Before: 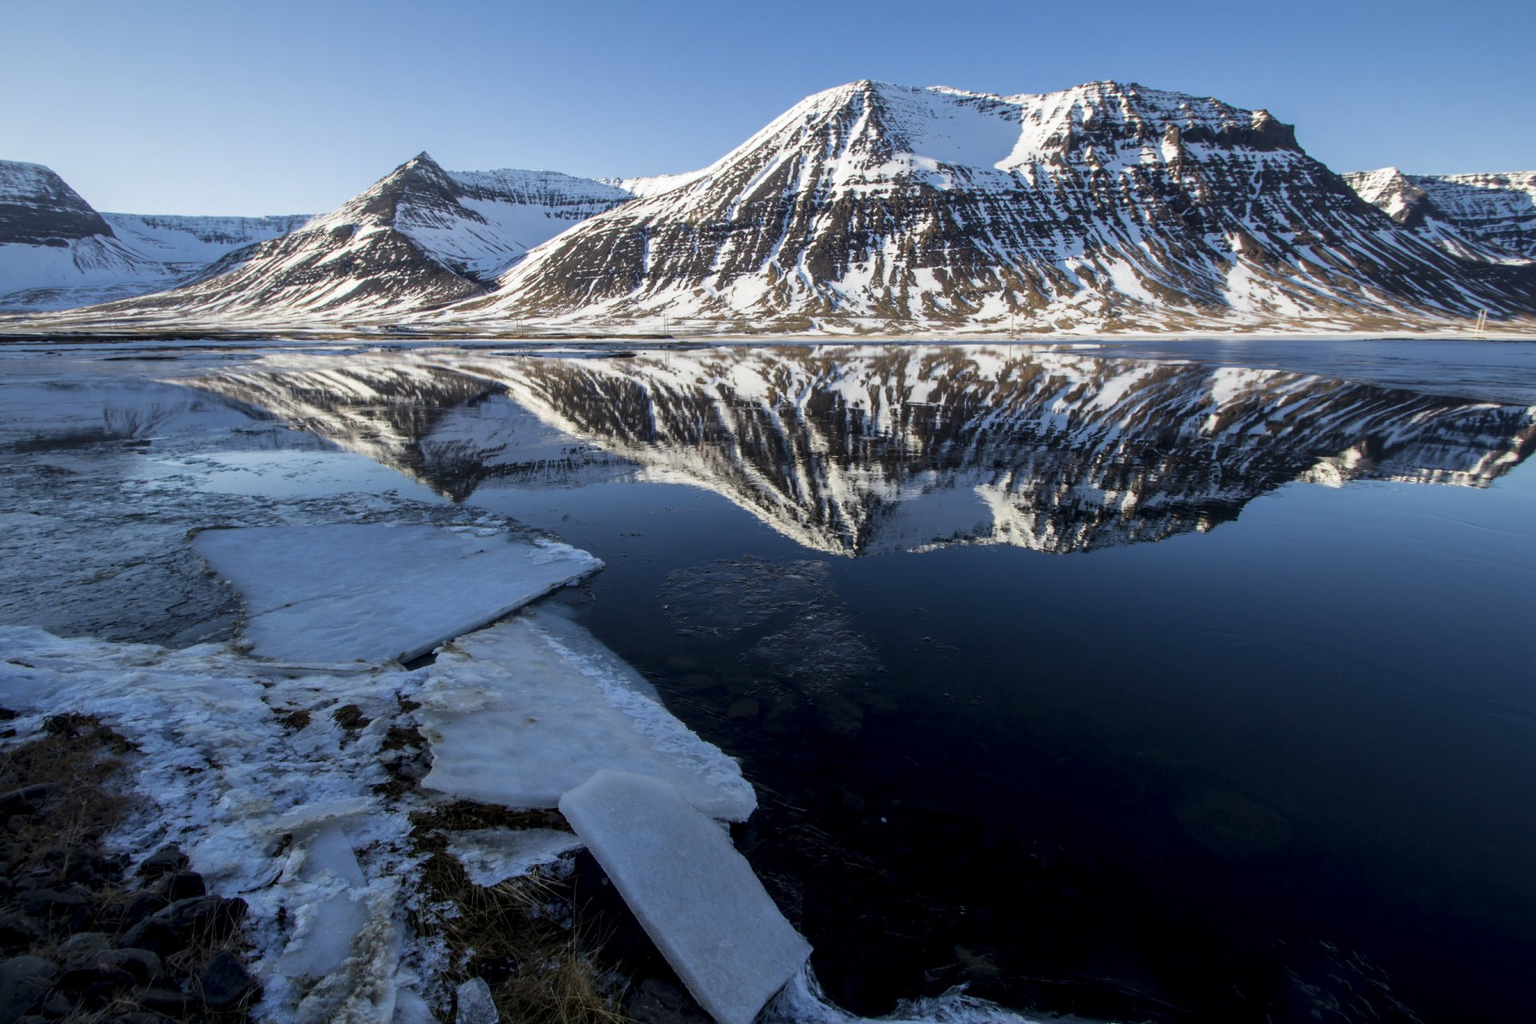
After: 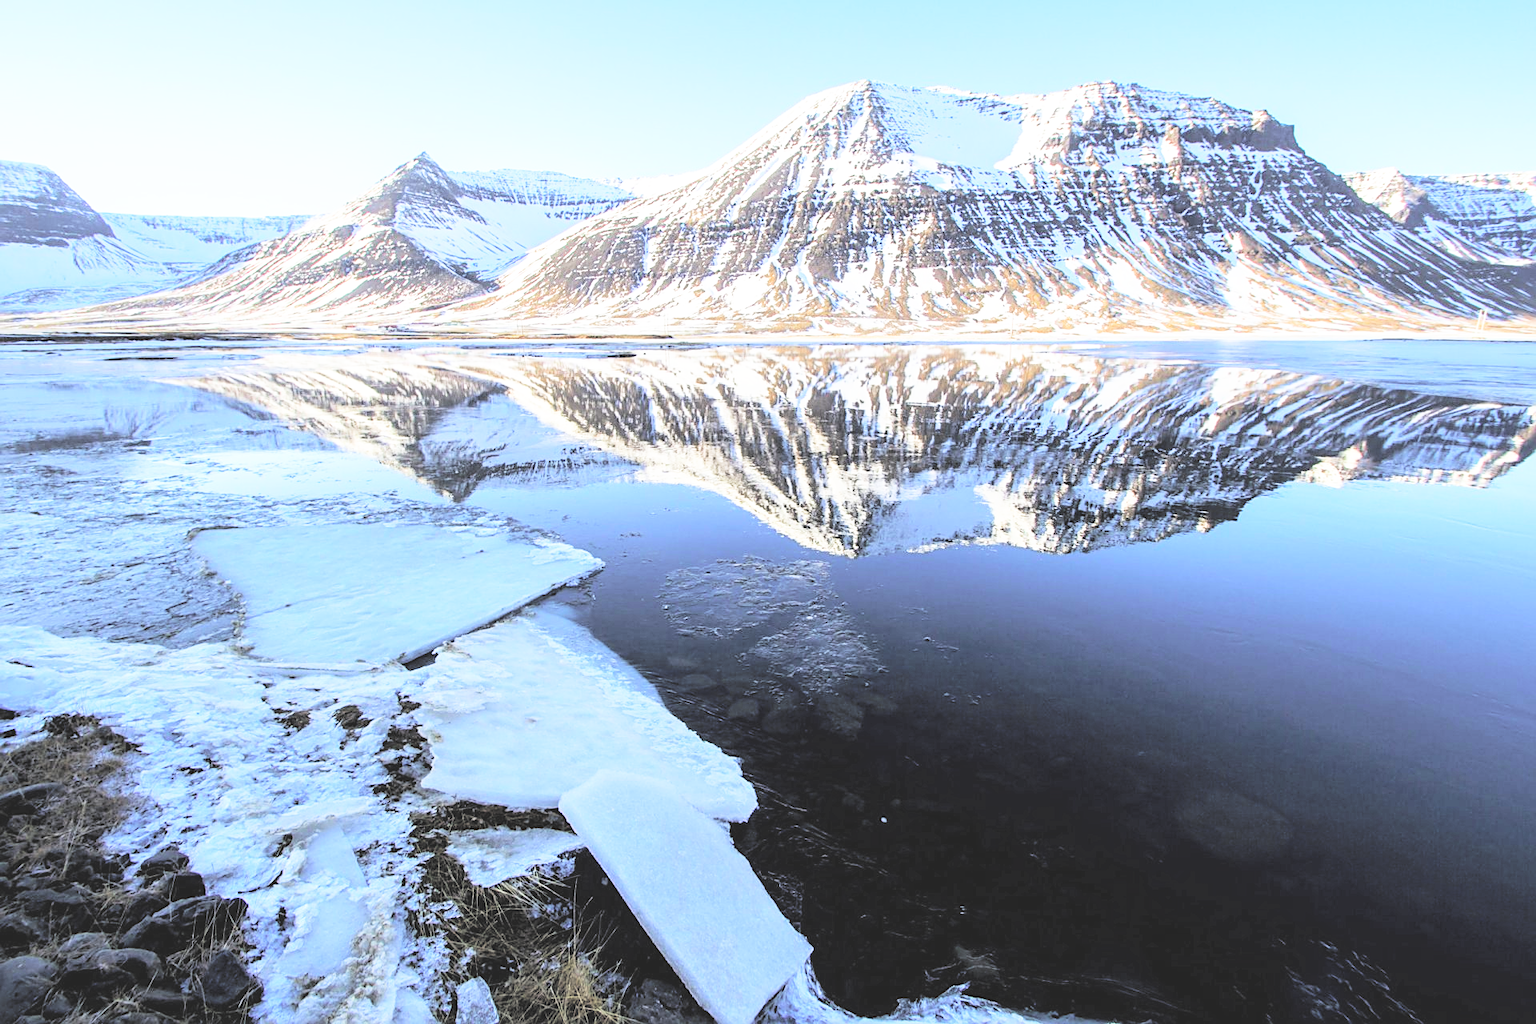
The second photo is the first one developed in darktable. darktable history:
base curve: curves: ch0 [(0, 0) (0.007, 0.004) (0.027, 0.03) (0.046, 0.07) (0.207, 0.54) (0.442, 0.872) (0.673, 0.972) (1, 1)], preserve colors none
contrast brightness saturation: brightness 1
sharpen: radius 1.967
